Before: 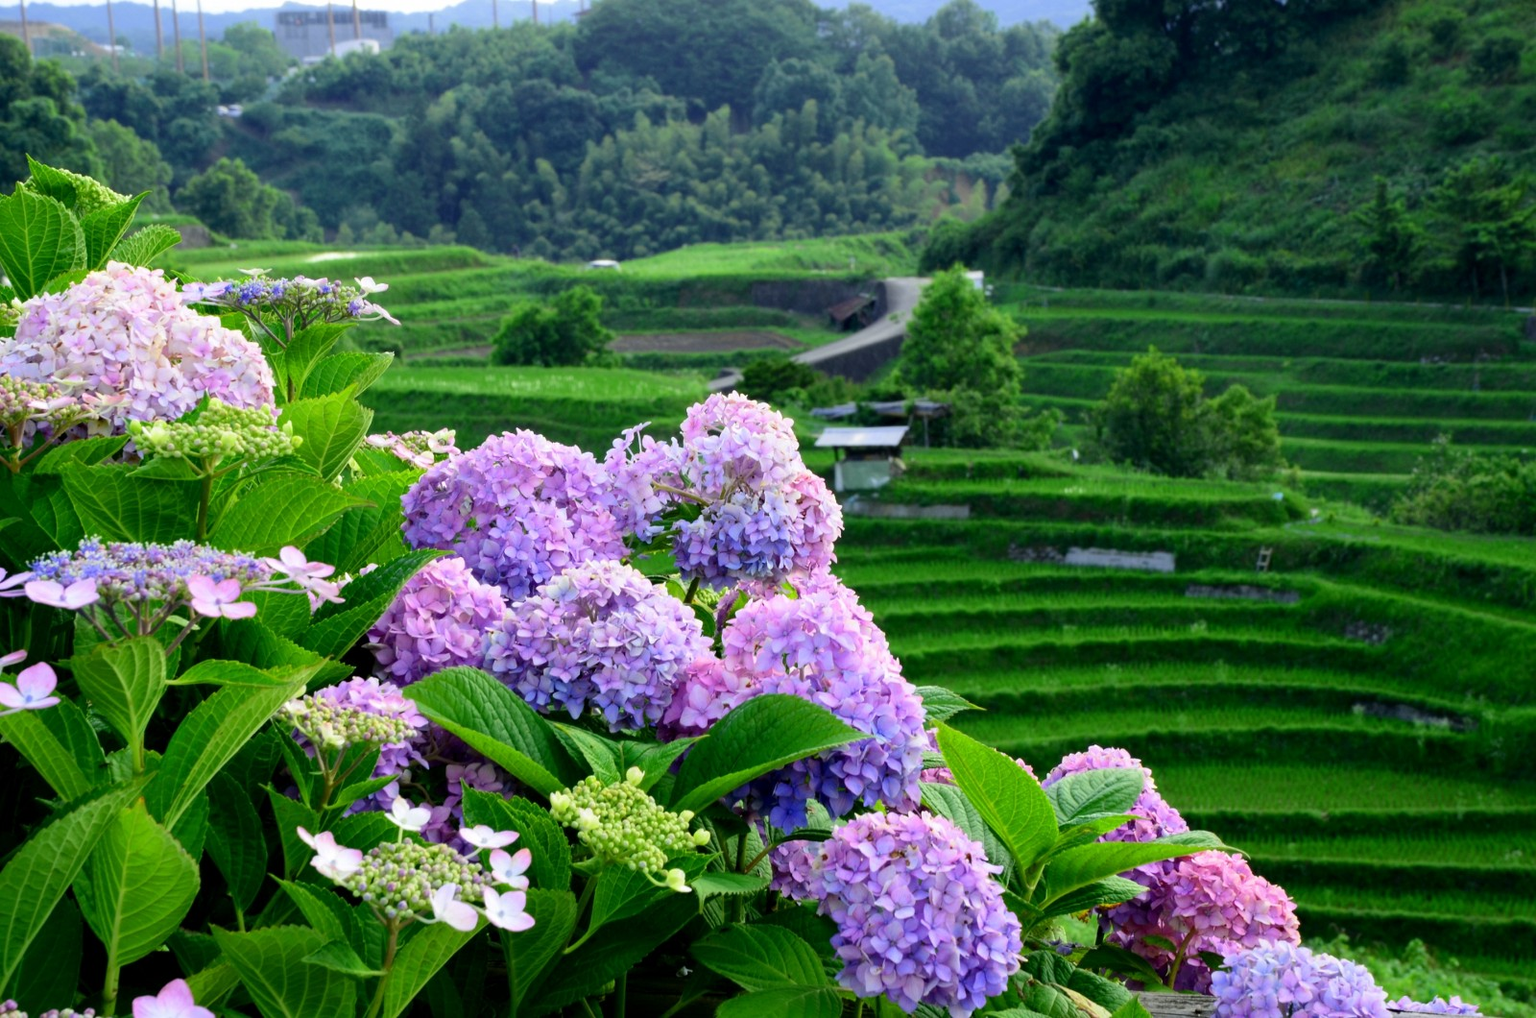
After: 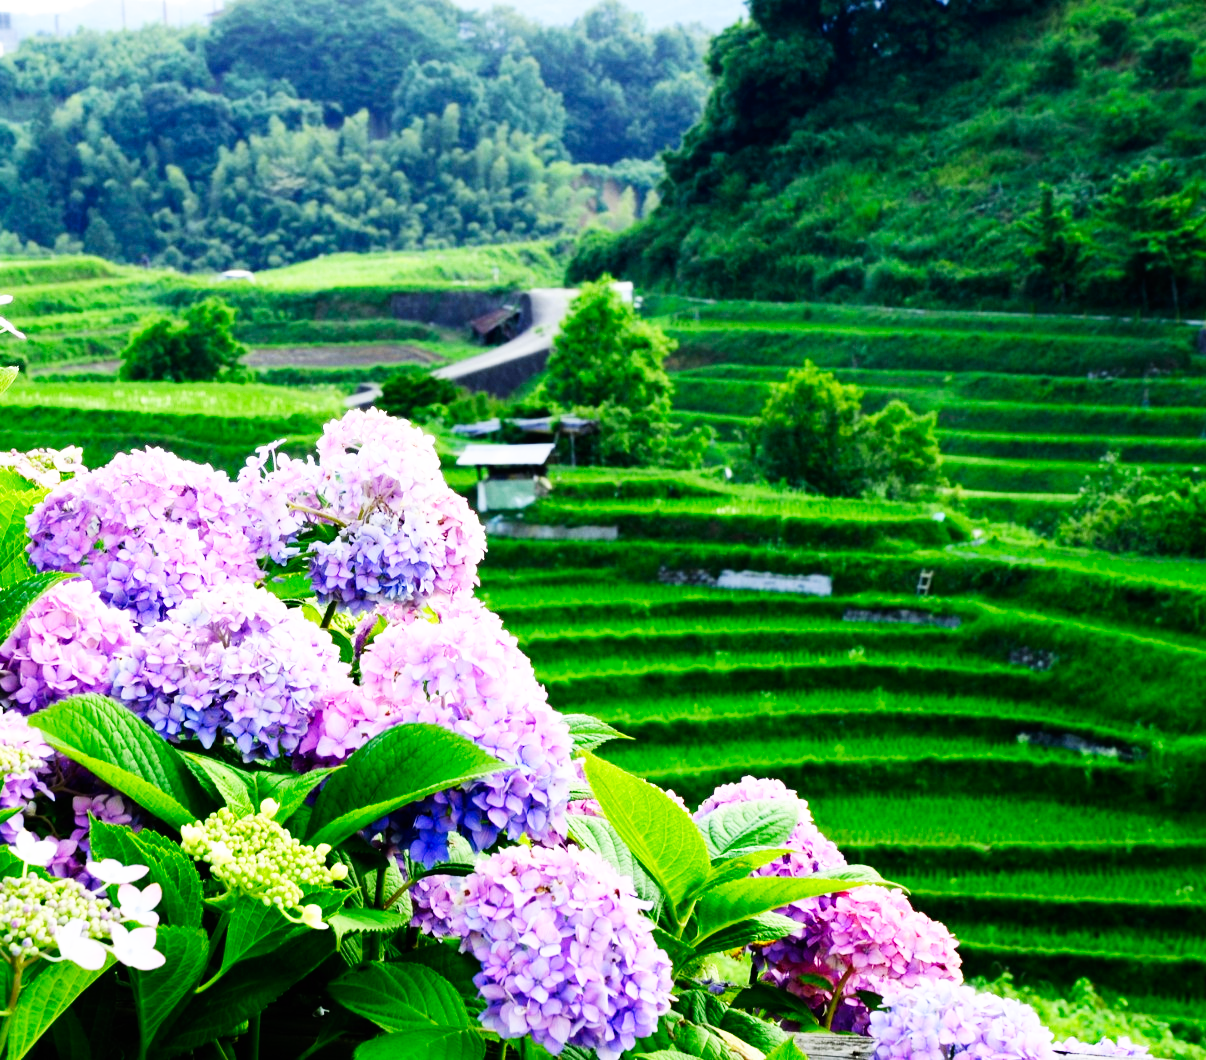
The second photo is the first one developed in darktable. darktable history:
crop and rotate: left 24.6%
base curve: curves: ch0 [(0, 0) (0.007, 0.004) (0.027, 0.03) (0.046, 0.07) (0.207, 0.54) (0.442, 0.872) (0.673, 0.972) (1, 1)], preserve colors none
